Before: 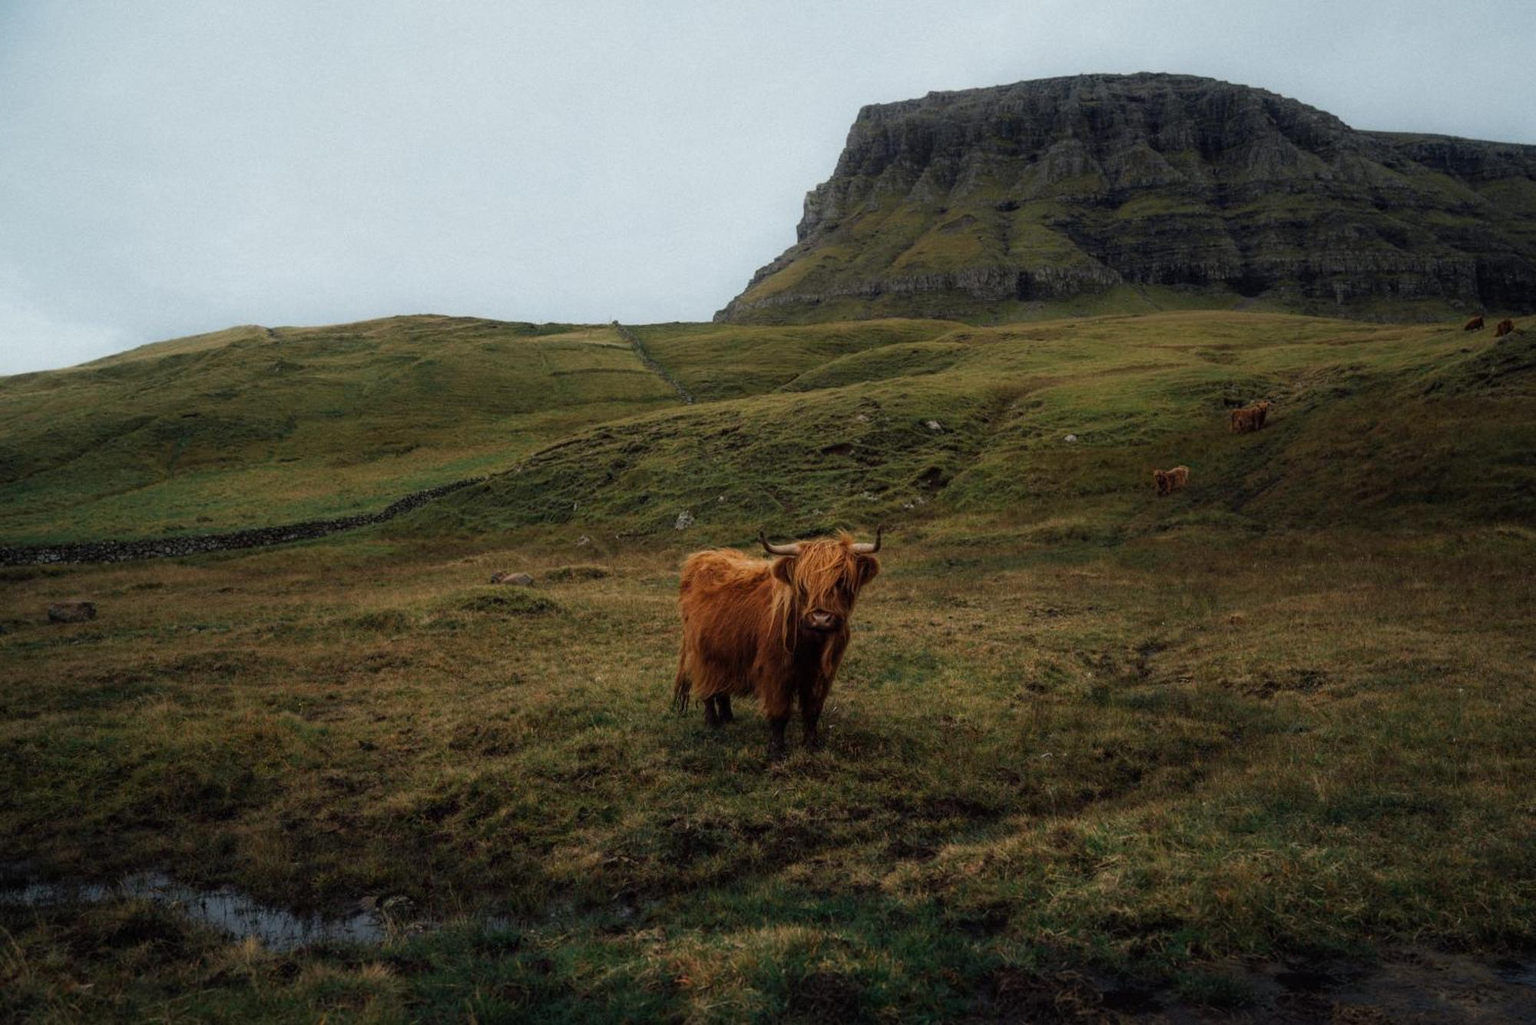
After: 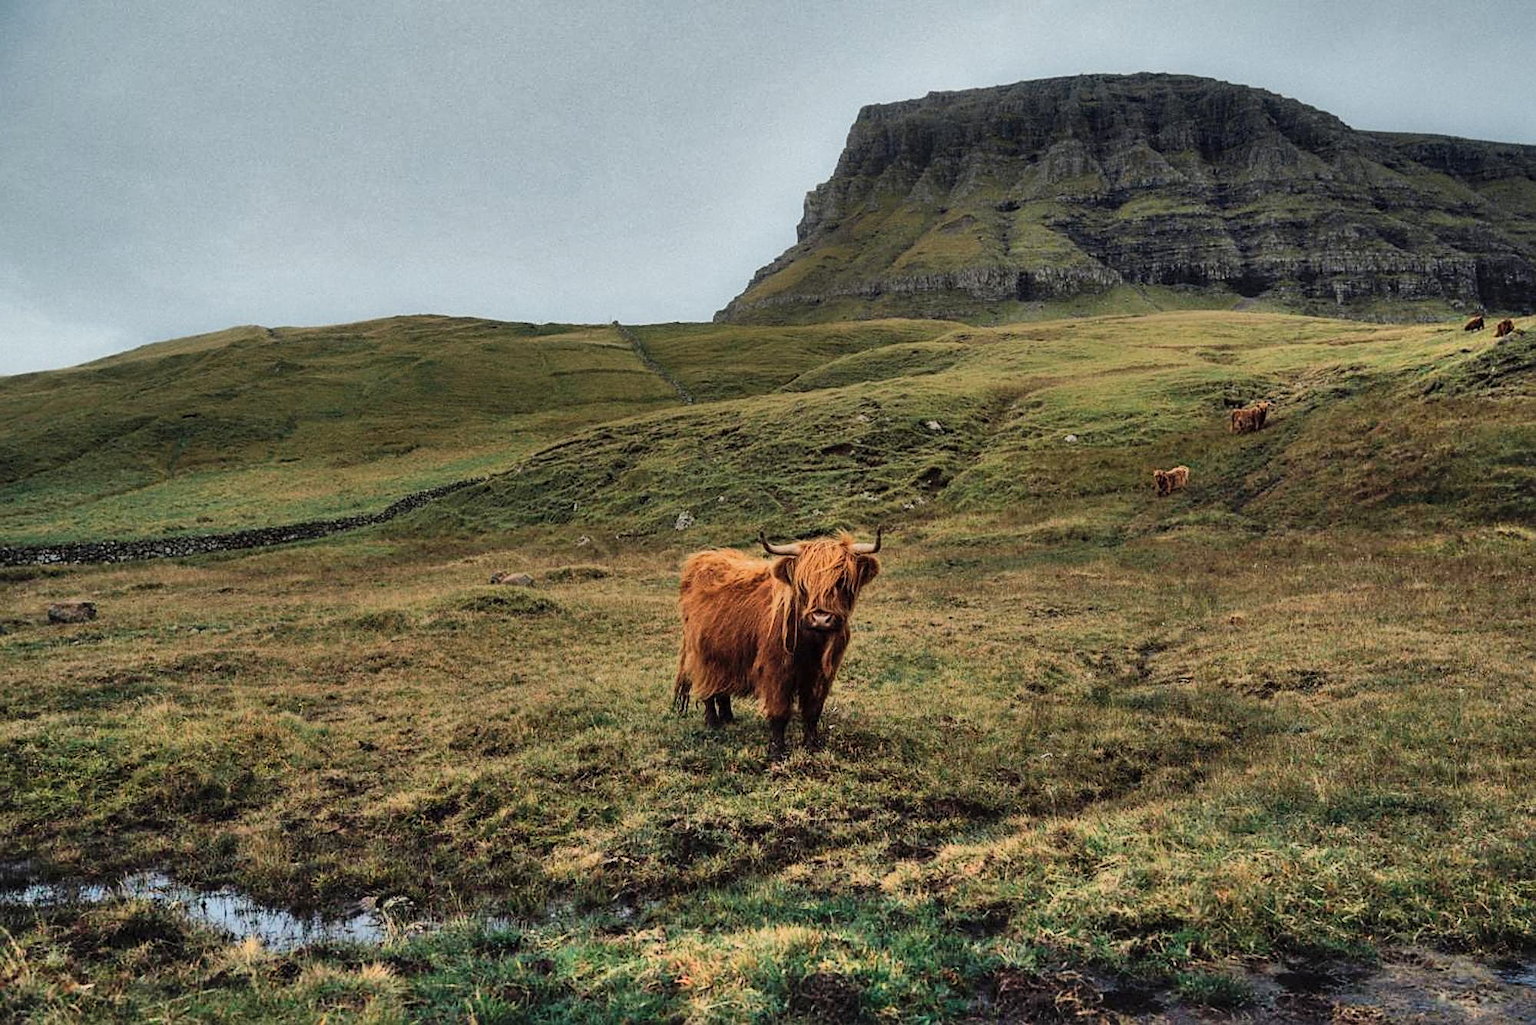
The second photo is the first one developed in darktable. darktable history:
white balance: emerald 1
shadows and highlights: shadows 75, highlights -60.85, soften with gaussian
sharpen: on, module defaults
